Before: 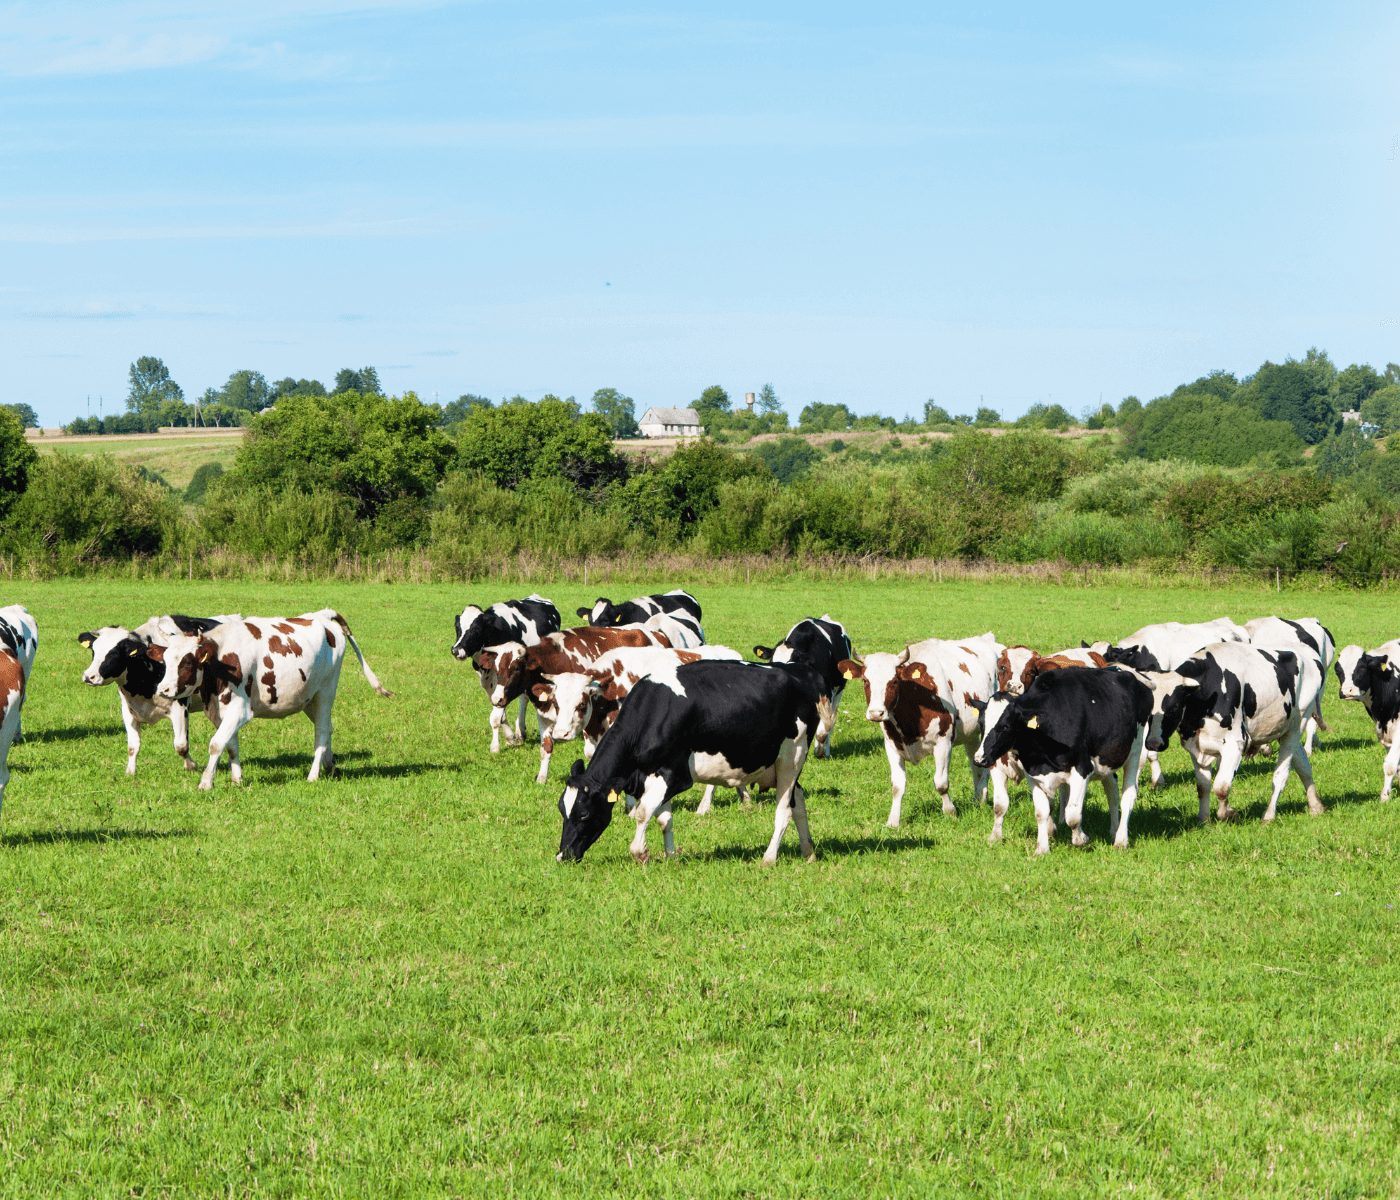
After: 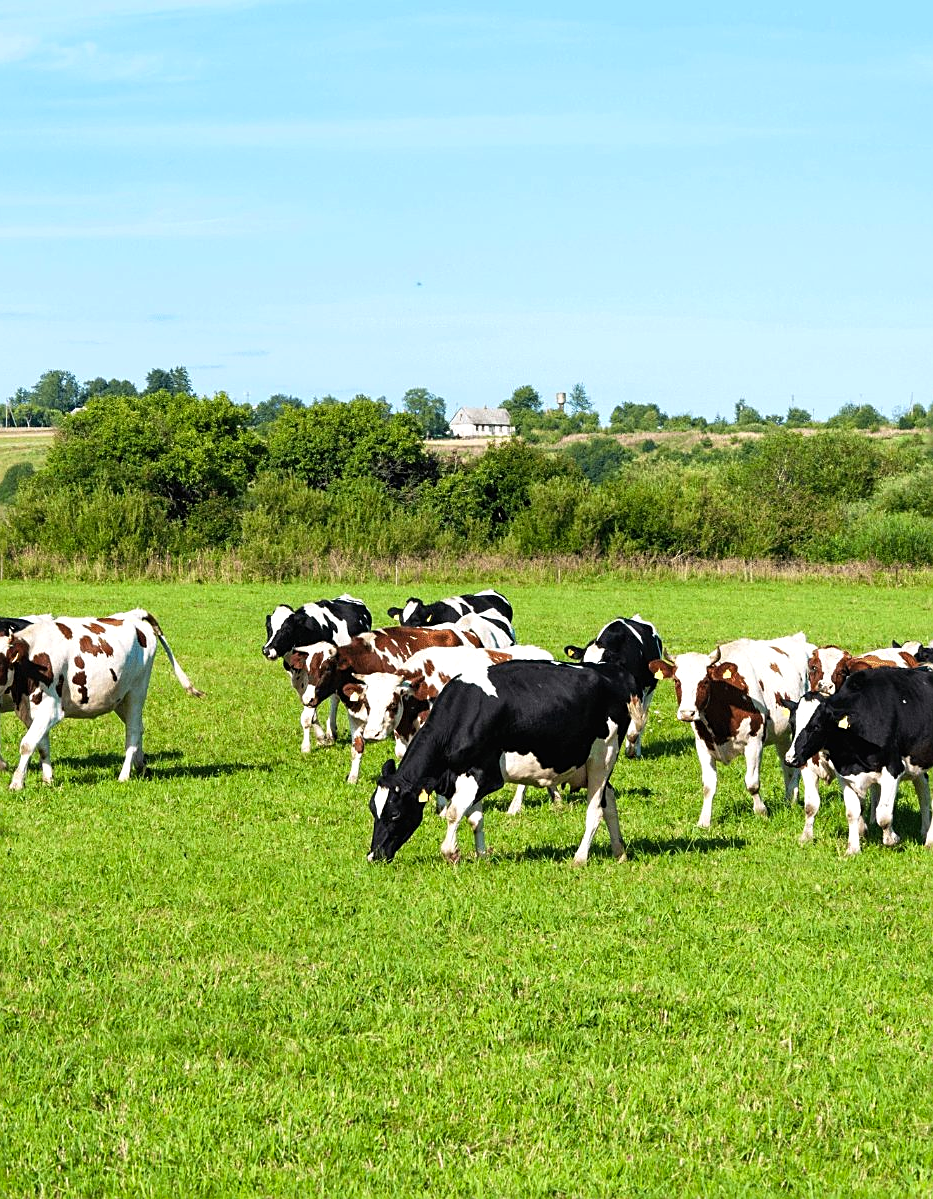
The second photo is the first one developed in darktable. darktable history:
sharpen: on, module defaults
color balance: contrast 8.5%, output saturation 105%
crop and rotate: left 13.537%, right 19.796%
tone equalizer: on, module defaults
